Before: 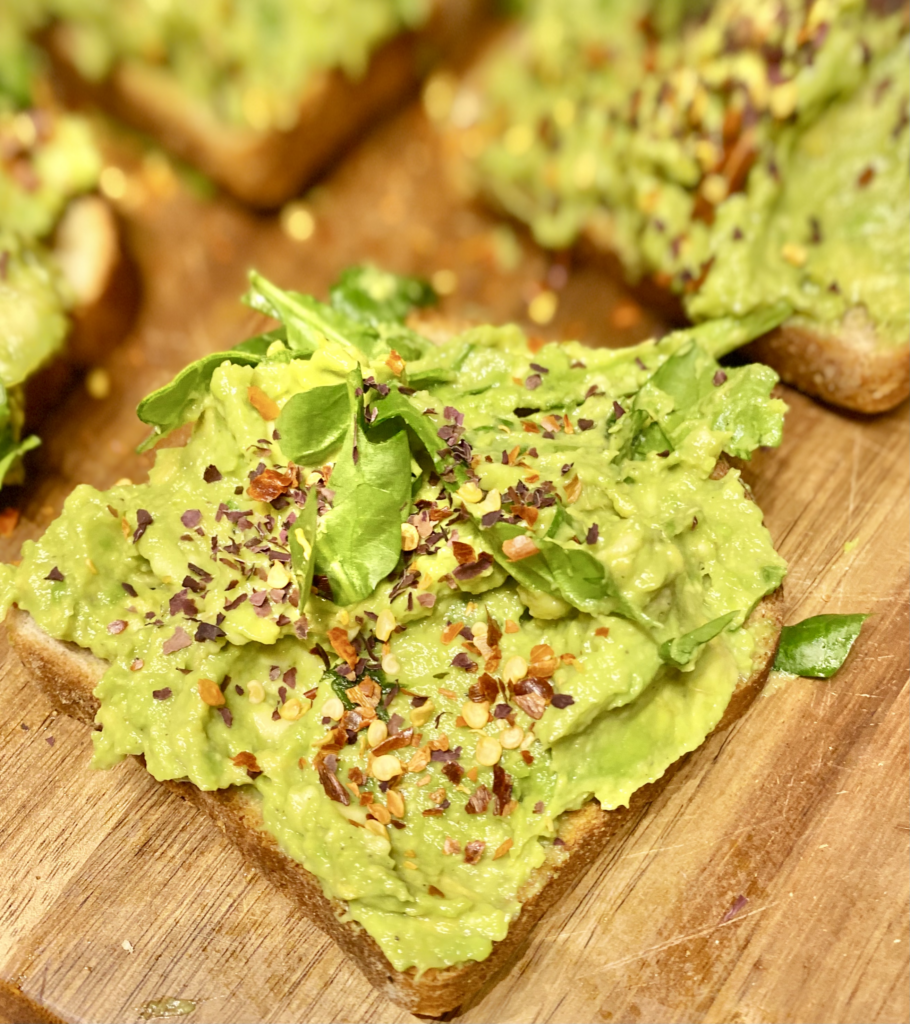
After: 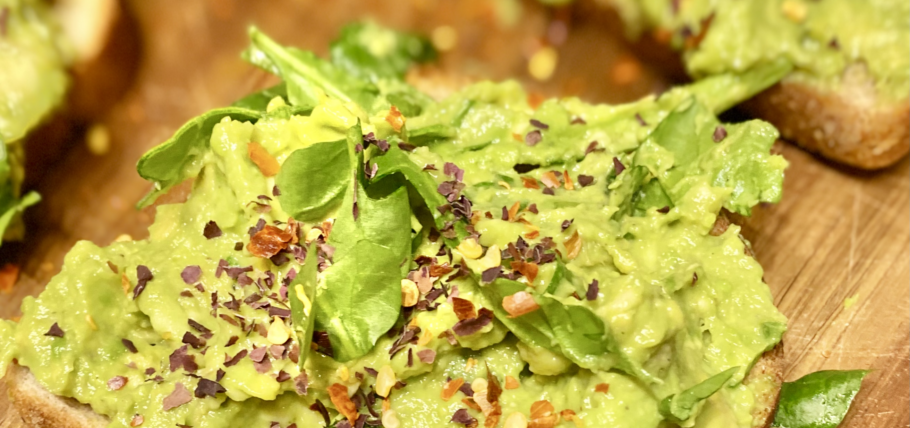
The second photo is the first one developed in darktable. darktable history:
crop and rotate: top 23.84%, bottom 34.294%
